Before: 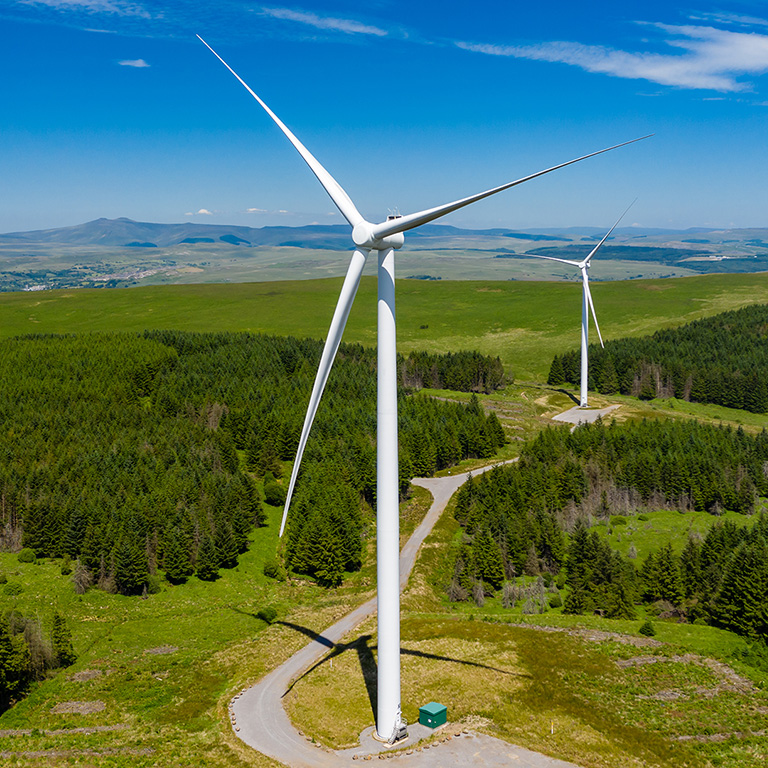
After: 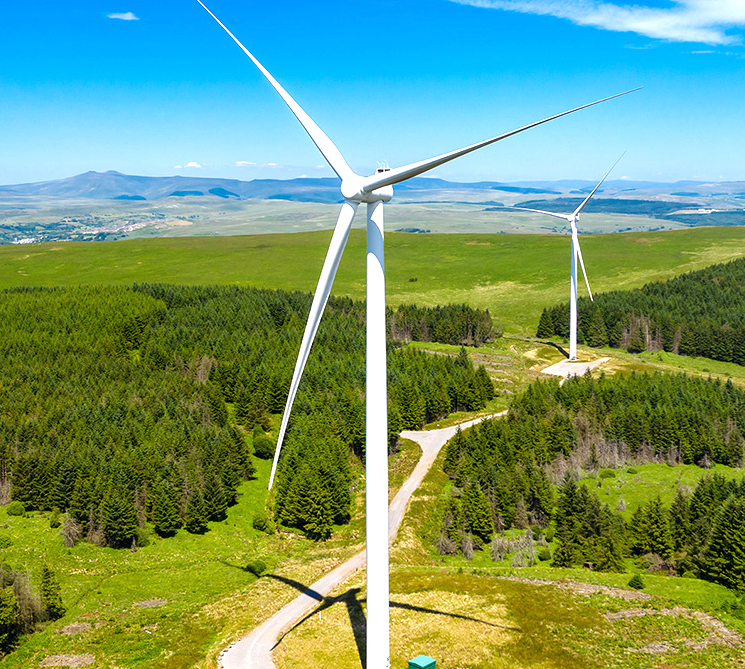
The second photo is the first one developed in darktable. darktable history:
crop: left 1.507%, top 6.147%, right 1.379%, bottom 6.637%
exposure: exposure 0.935 EV, compensate highlight preservation false
